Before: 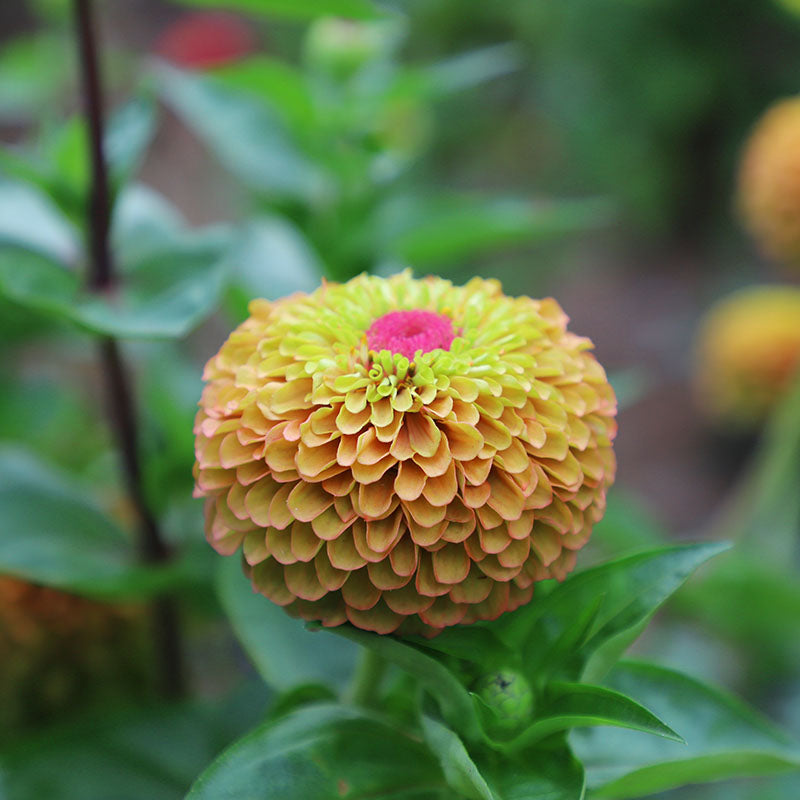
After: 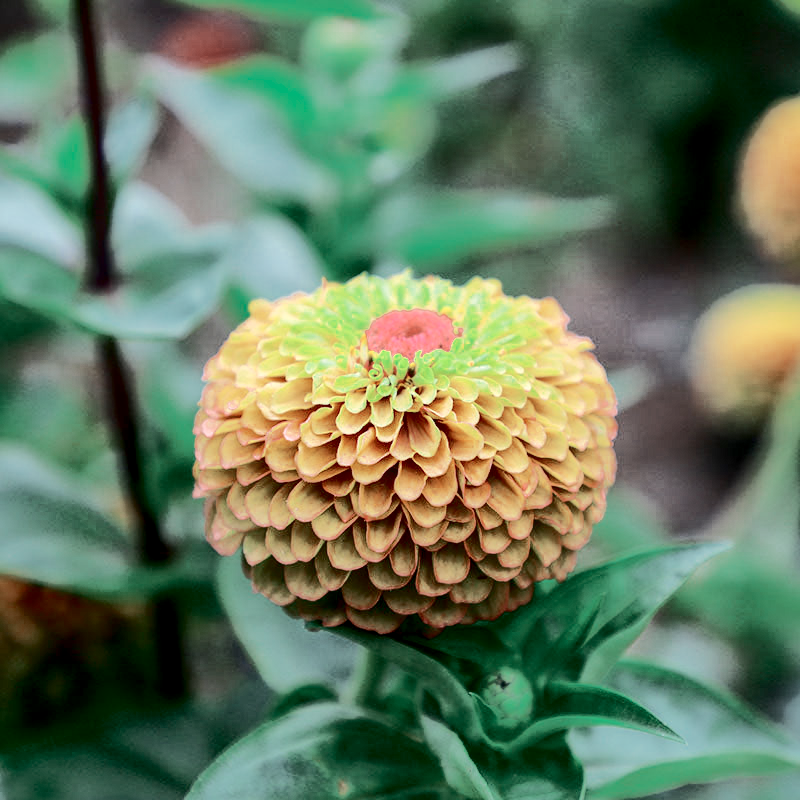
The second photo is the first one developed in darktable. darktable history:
color zones: curves: ch0 [(0, 0.5) (0.125, 0.4) (0.25, 0.5) (0.375, 0.4) (0.5, 0.4) (0.625, 0.35) (0.75, 0.35) (0.875, 0.5)]; ch1 [(0, 0.35) (0.125, 0.45) (0.25, 0.35) (0.375, 0.35) (0.5, 0.35) (0.625, 0.35) (0.75, 0.45) (0.875, 0.35)]; ch2 [(0, 0.6) (0.125, 0.5) (0.25, 0.5) (0.375, 0.6) (0.5, 0.6) (0.625, 0.5) (0.75, 0.5) (0.875, 0.5)]
local contrast: detail 130%
shadows and highlights: on, module defaults
tone curve: curves: ch0 [(0, 0) (0.086, 0.006) (0.148, 0.021) (0.245, 0.105) (0.374, 0.401) (0.444, 0.631) (0.778, 0.915) (1, 1)], color space Lab, independent channels, preserve colors none
